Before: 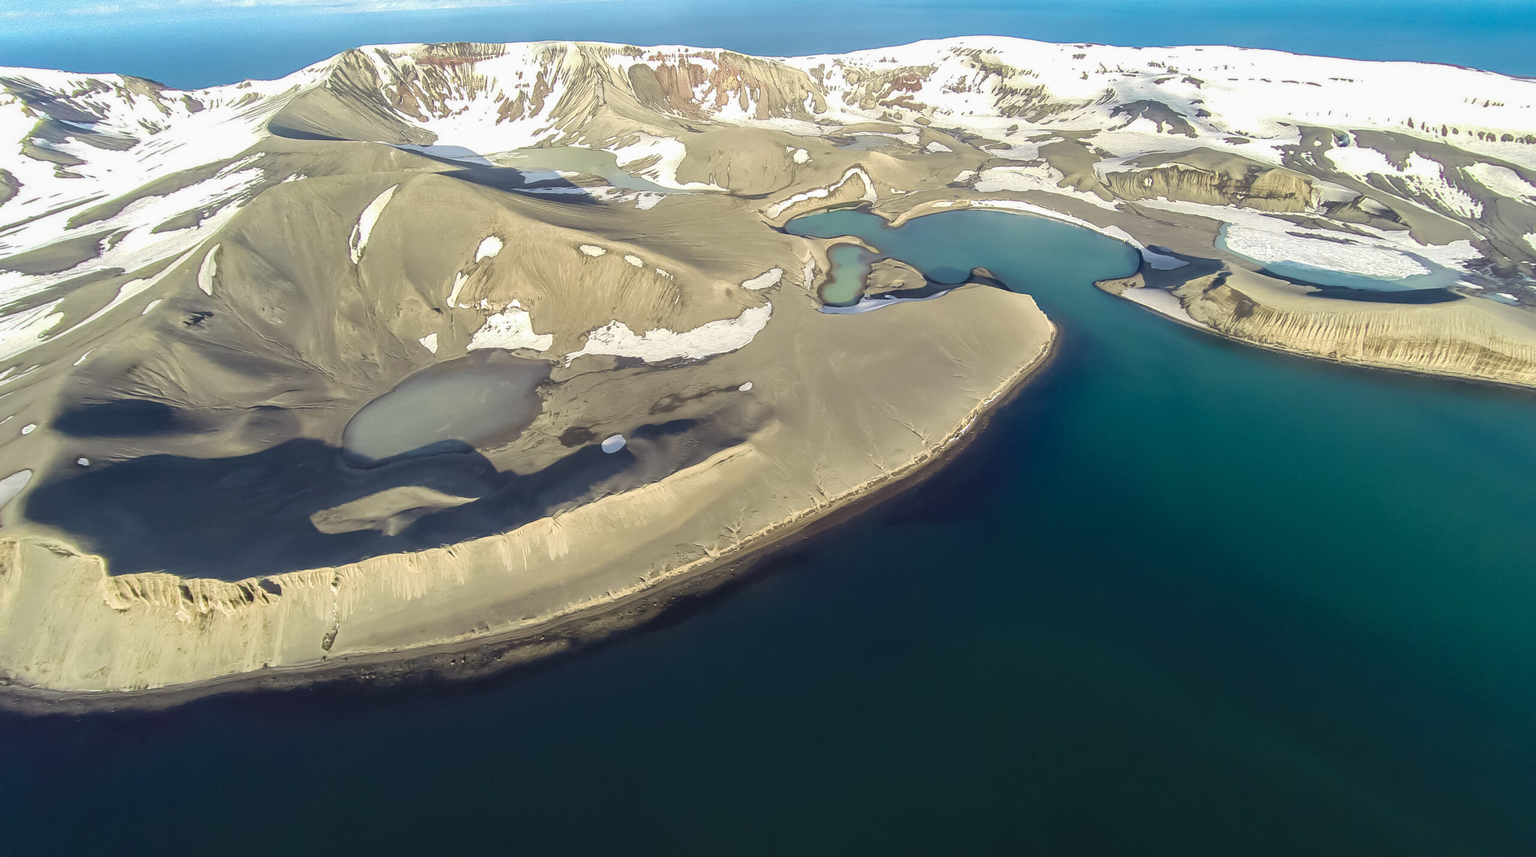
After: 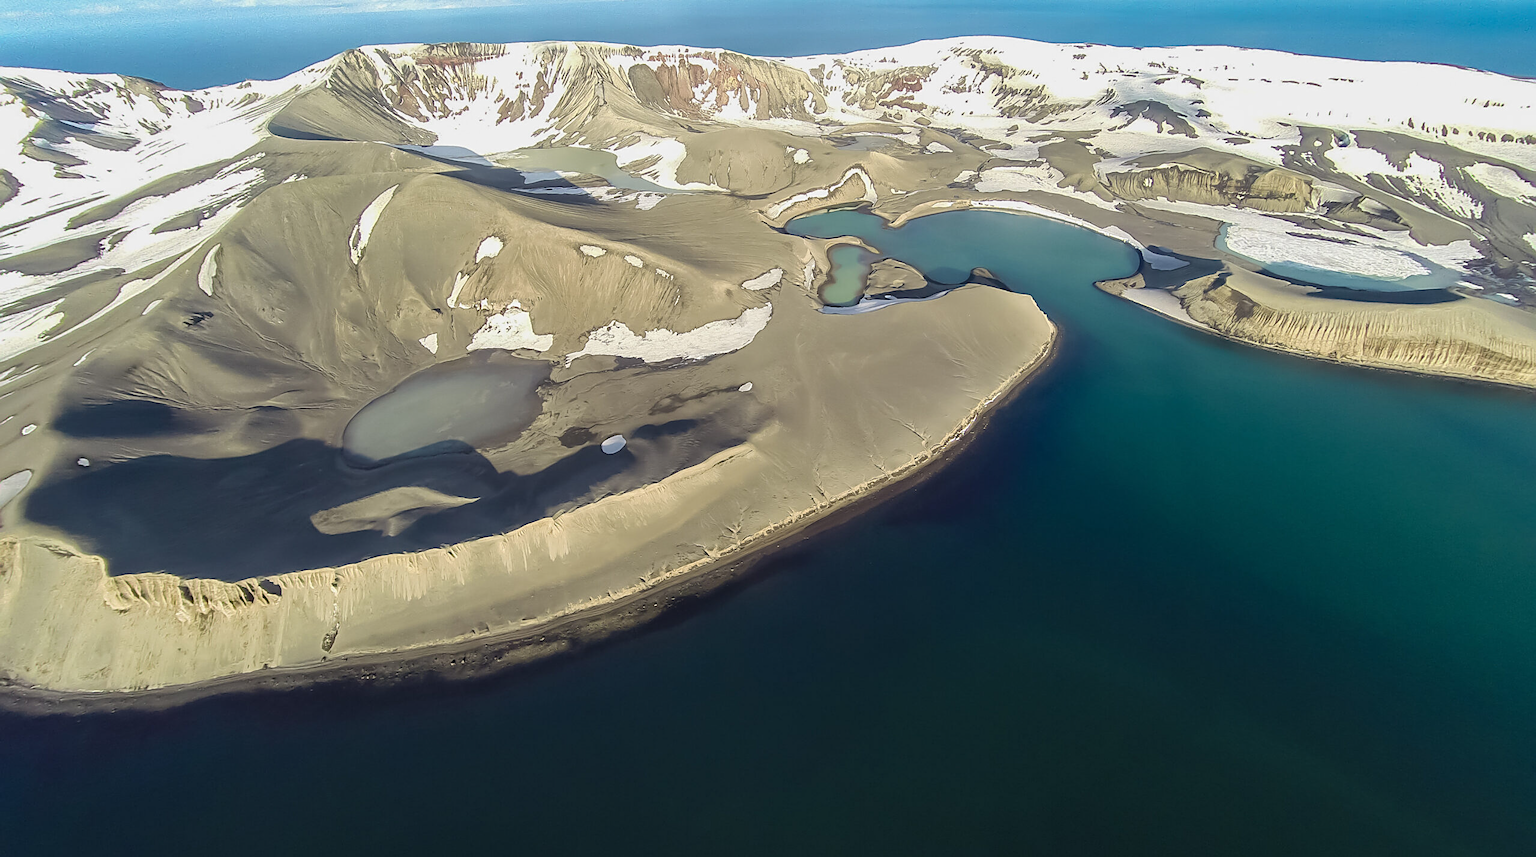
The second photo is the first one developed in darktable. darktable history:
sharpen: on, module defaults
exposure: exposure -0.157 EV, compensate exposure bias true, compensate highlight preservation false
